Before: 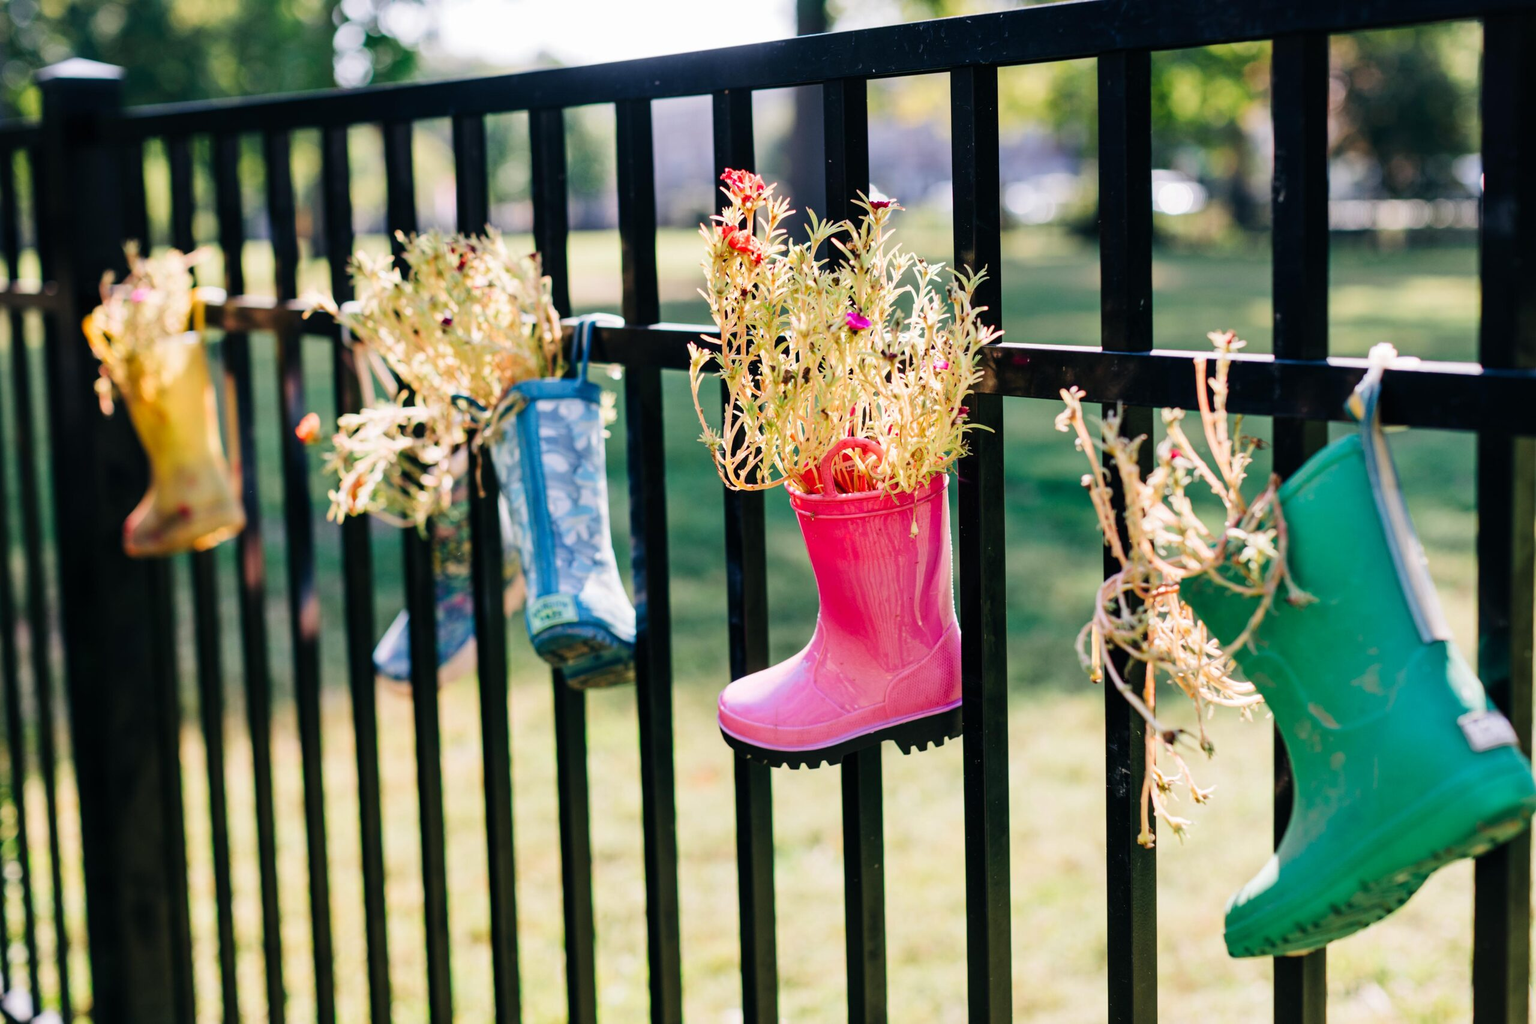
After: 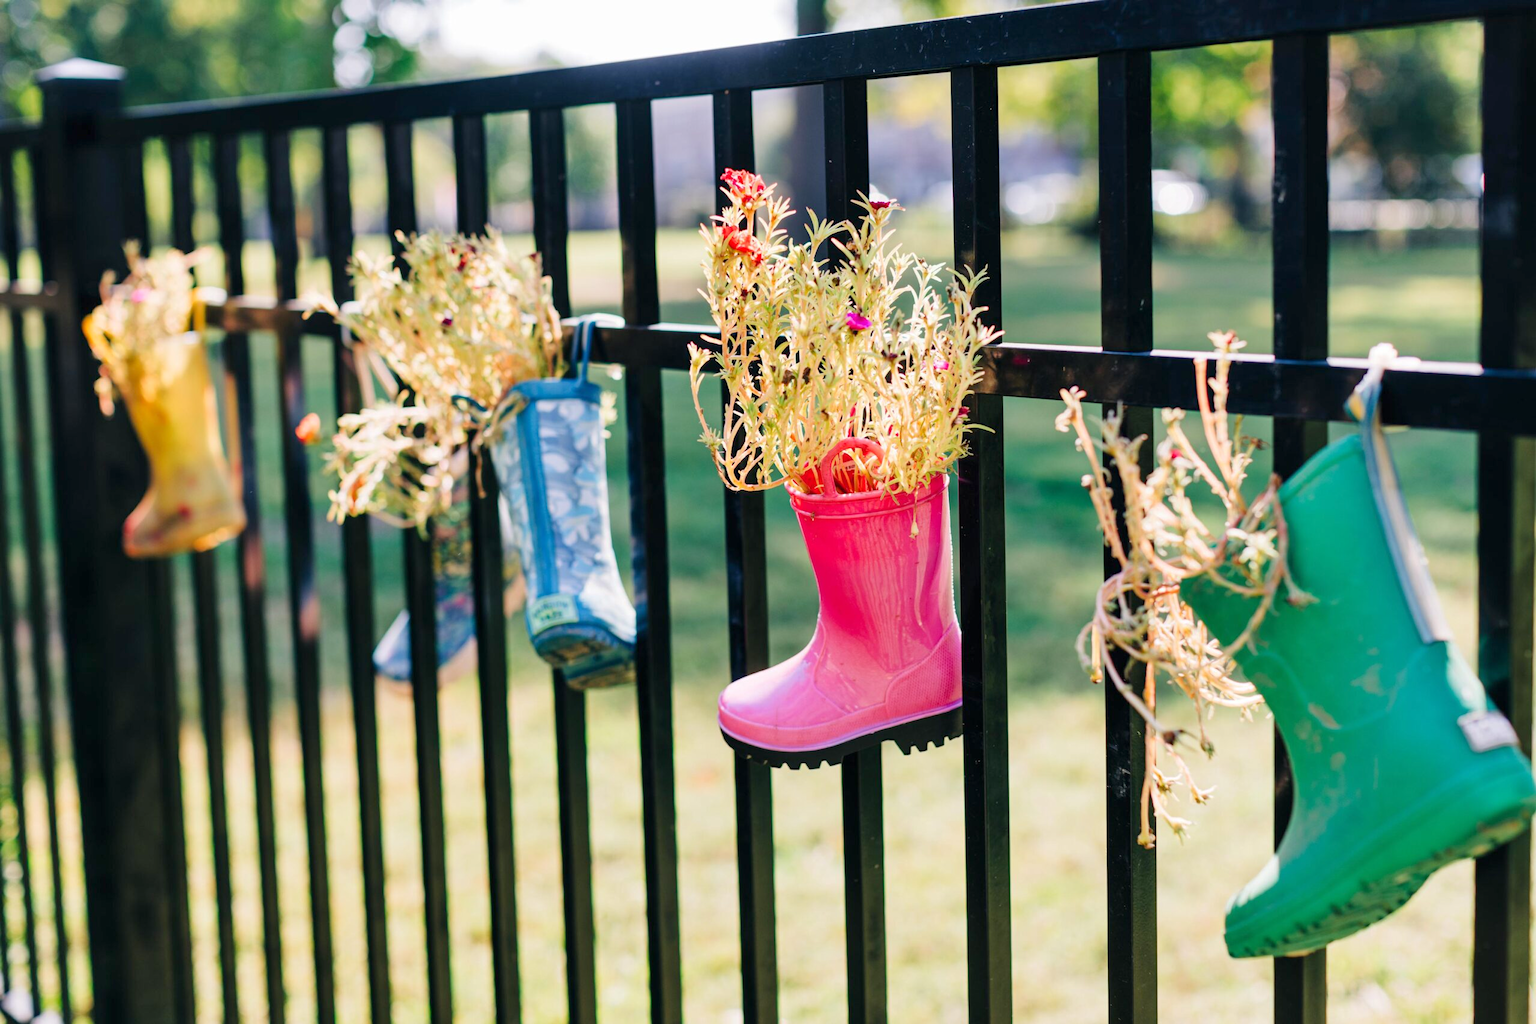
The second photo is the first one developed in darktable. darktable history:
tone equalizer: -7 EV 0.161 EV, -6 EV 0.605 EV, -5 EV 1.13 EV, -4 EV 1.34 EV, -3 EV 1.18 EV, -2 EV 0.6 EV, -1 EV 0.165 EV, smoothing diameter 24.95%, edges refinement/feathering 7.68, preserve details guided filter
